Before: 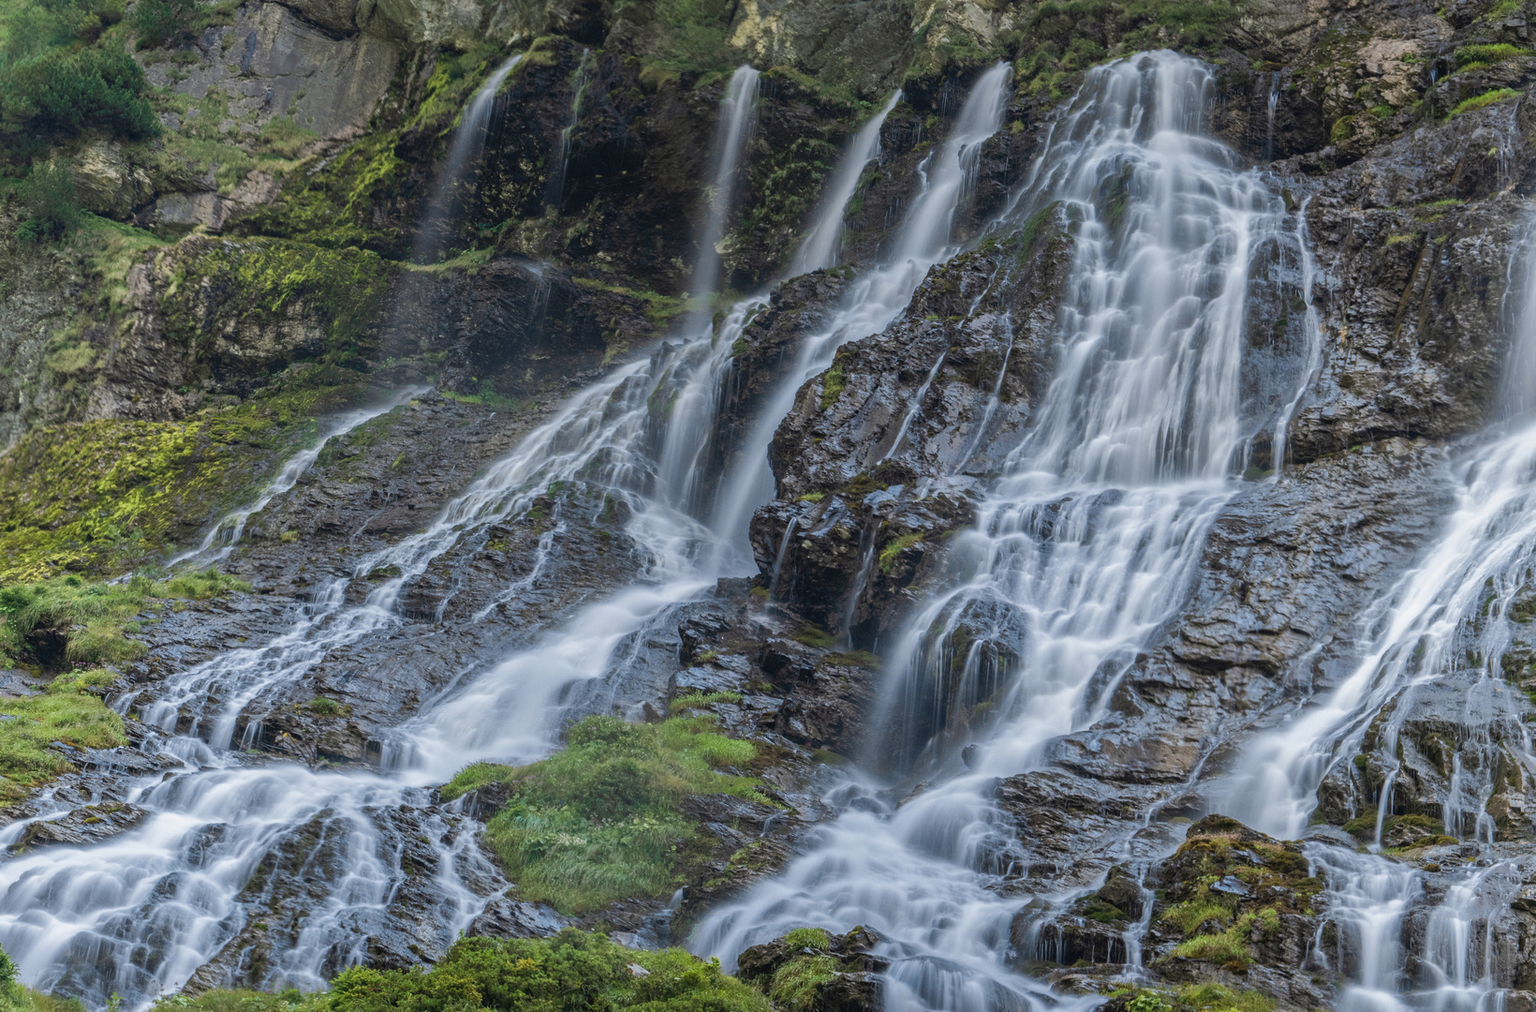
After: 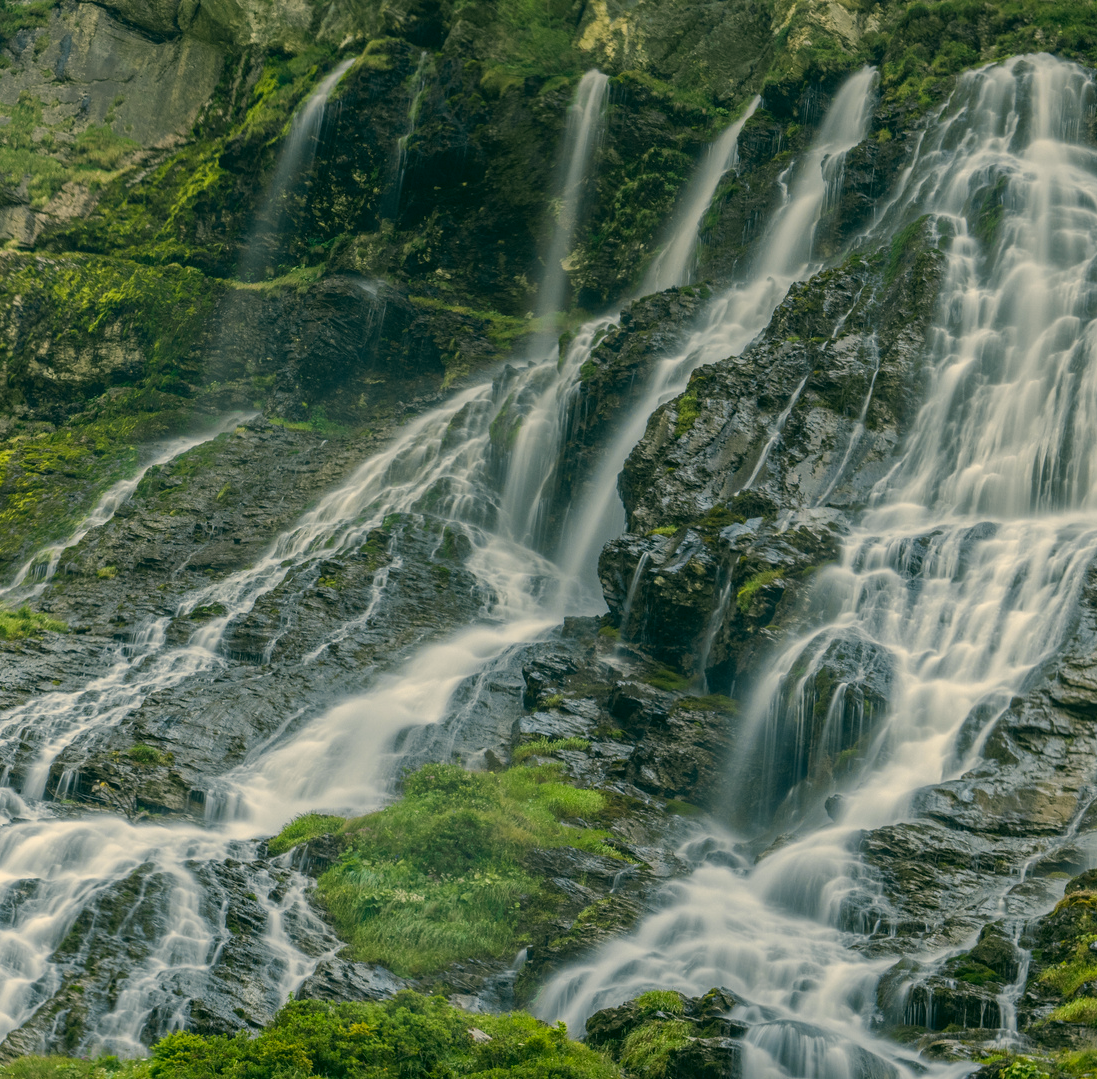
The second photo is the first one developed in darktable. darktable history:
crop and rotate: left 12.32%, right 20.771%
color correction: highlights a* 5.11, highlights b* 23.8, shadows a* -16.01, shadows b* 3.76
